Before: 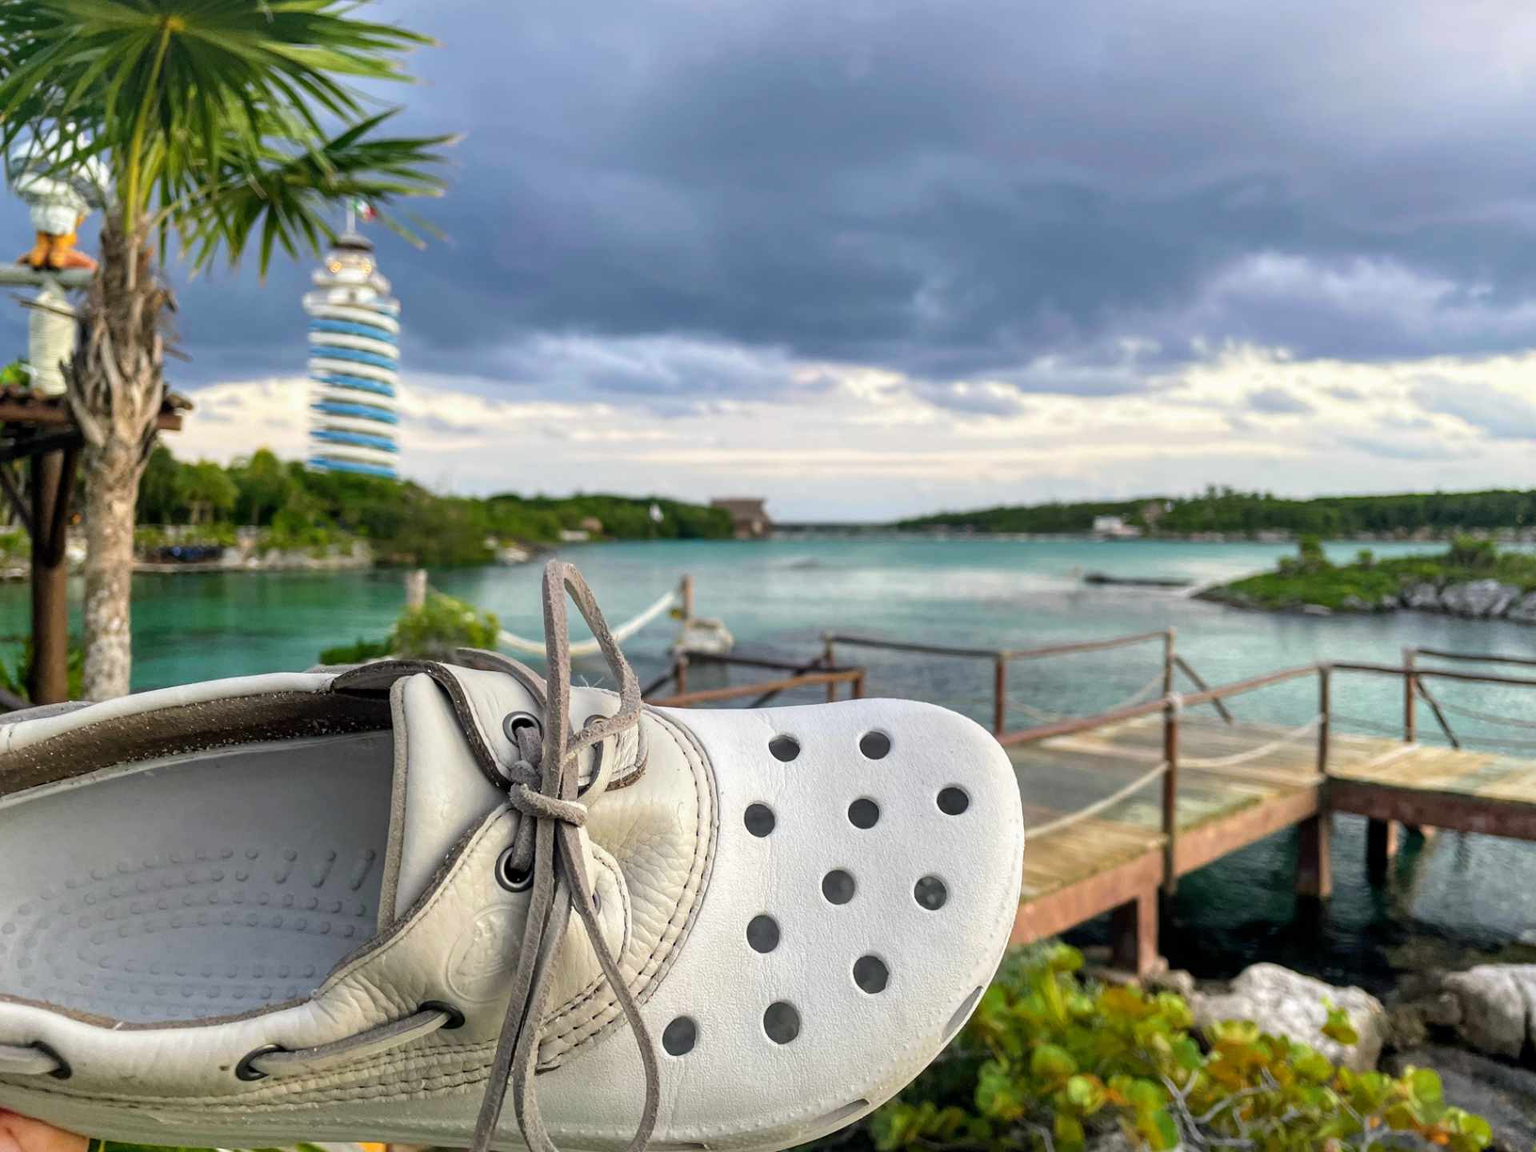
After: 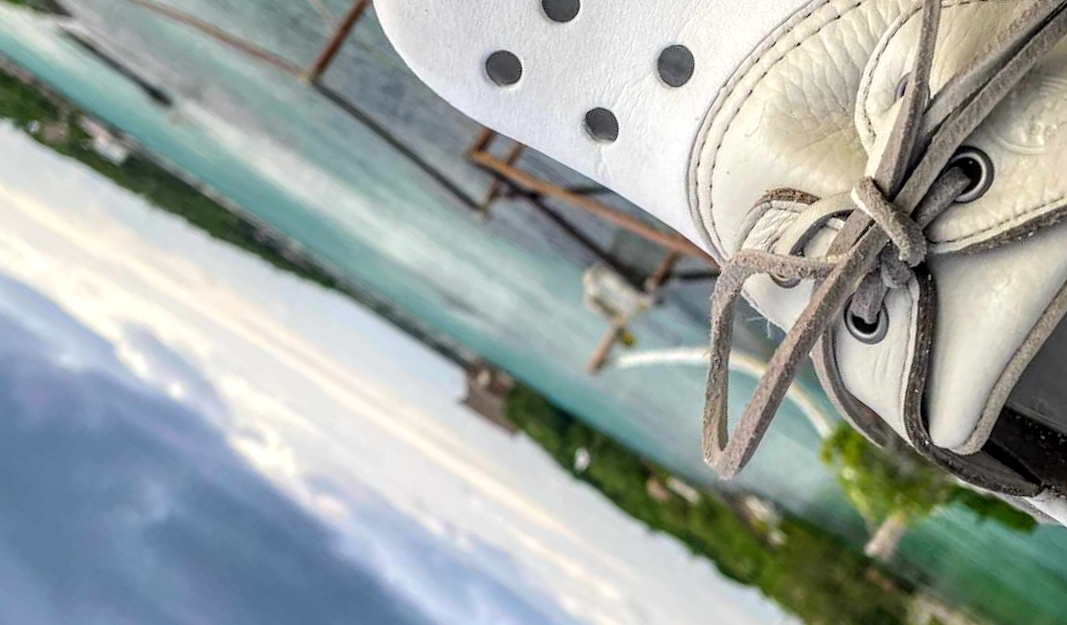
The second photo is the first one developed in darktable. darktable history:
local contrast: on, module defaults
shadows and highlights: shadows -24.56, highlights 50.5, soften with gaussian
crop and rotate: angle 148.01°, left 9.148%, top 15.613%, right 4.43%, bottom 16.911%
